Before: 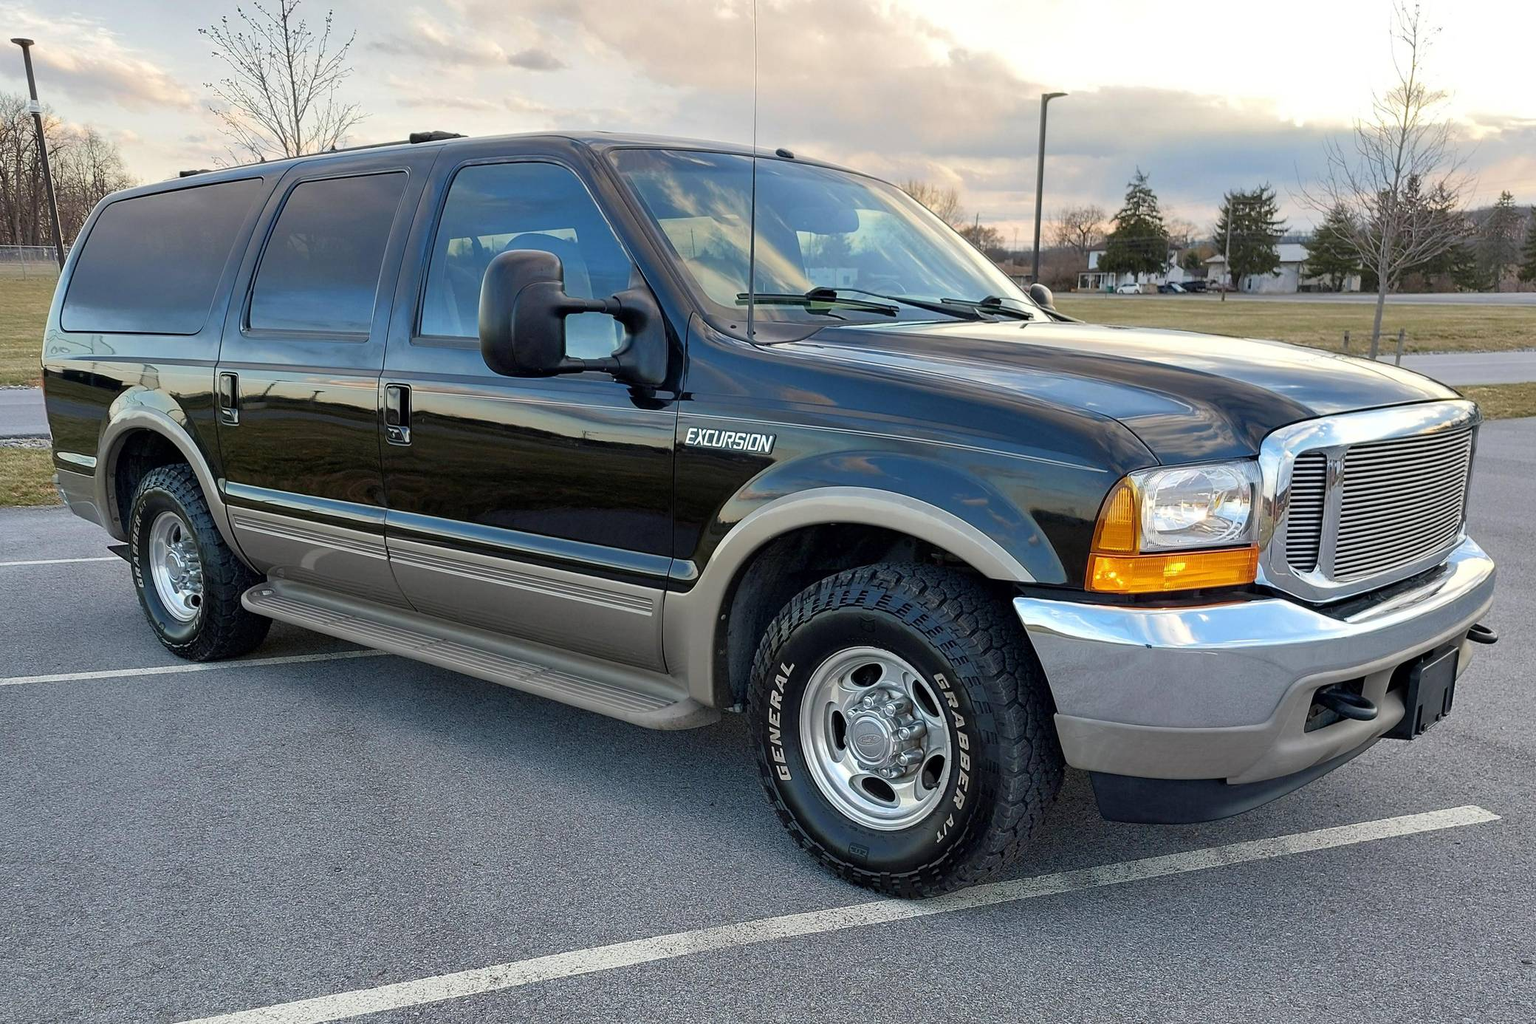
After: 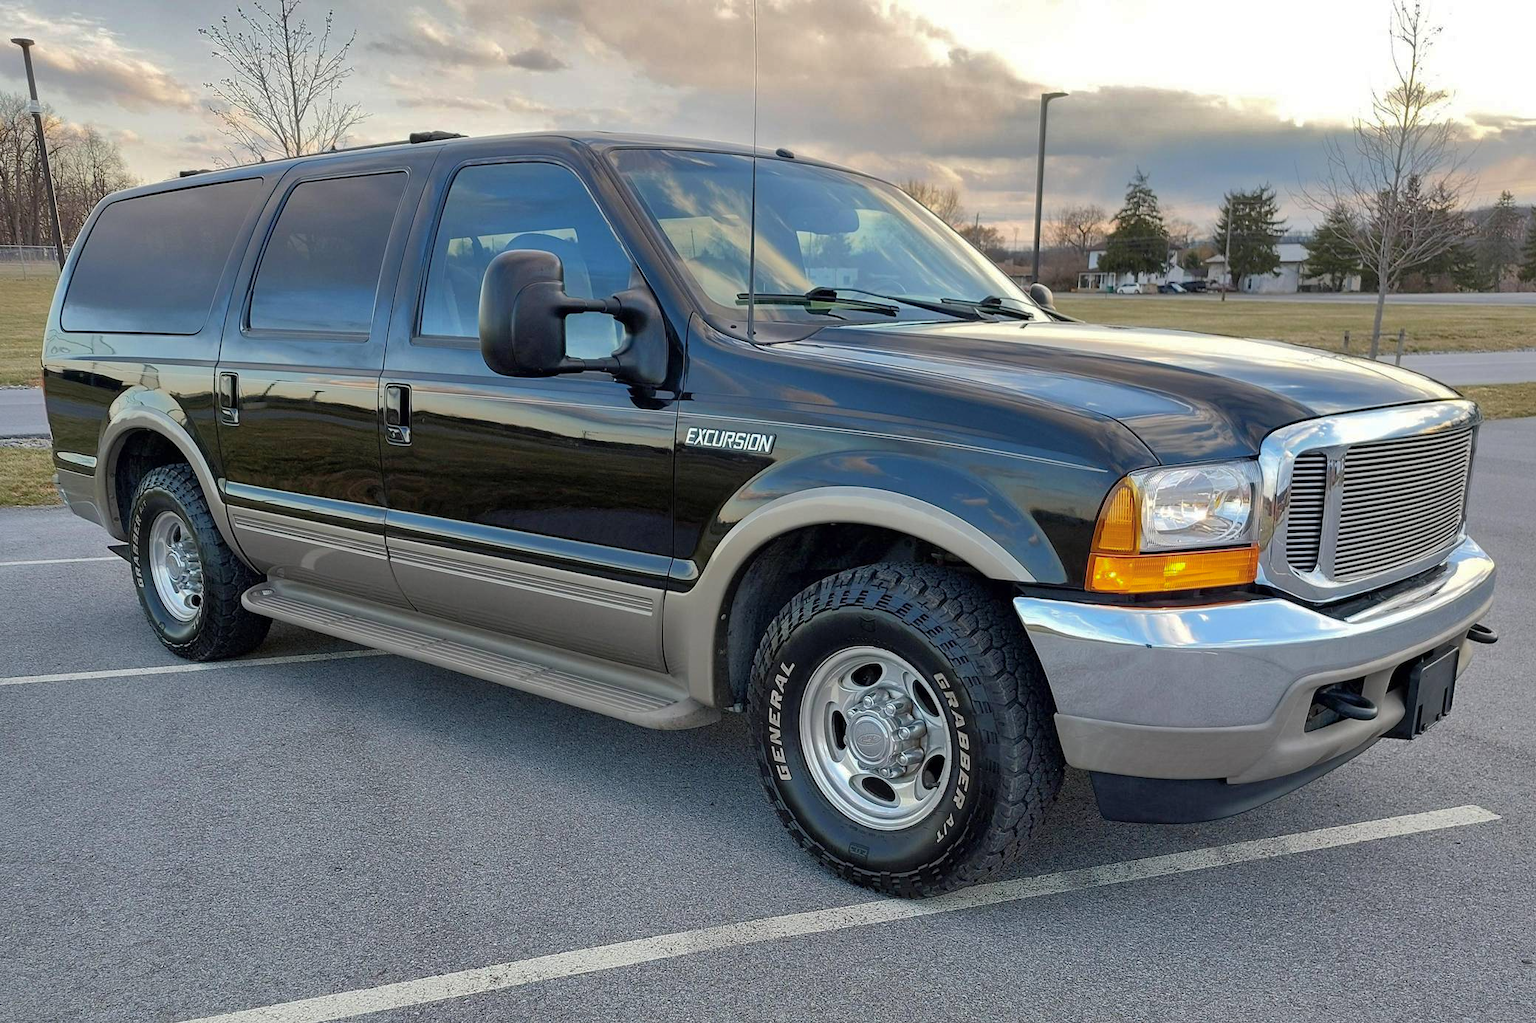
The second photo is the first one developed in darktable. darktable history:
shadows and highlights: shadows 40, highlights -60
color balance rgb: on, module defaults
